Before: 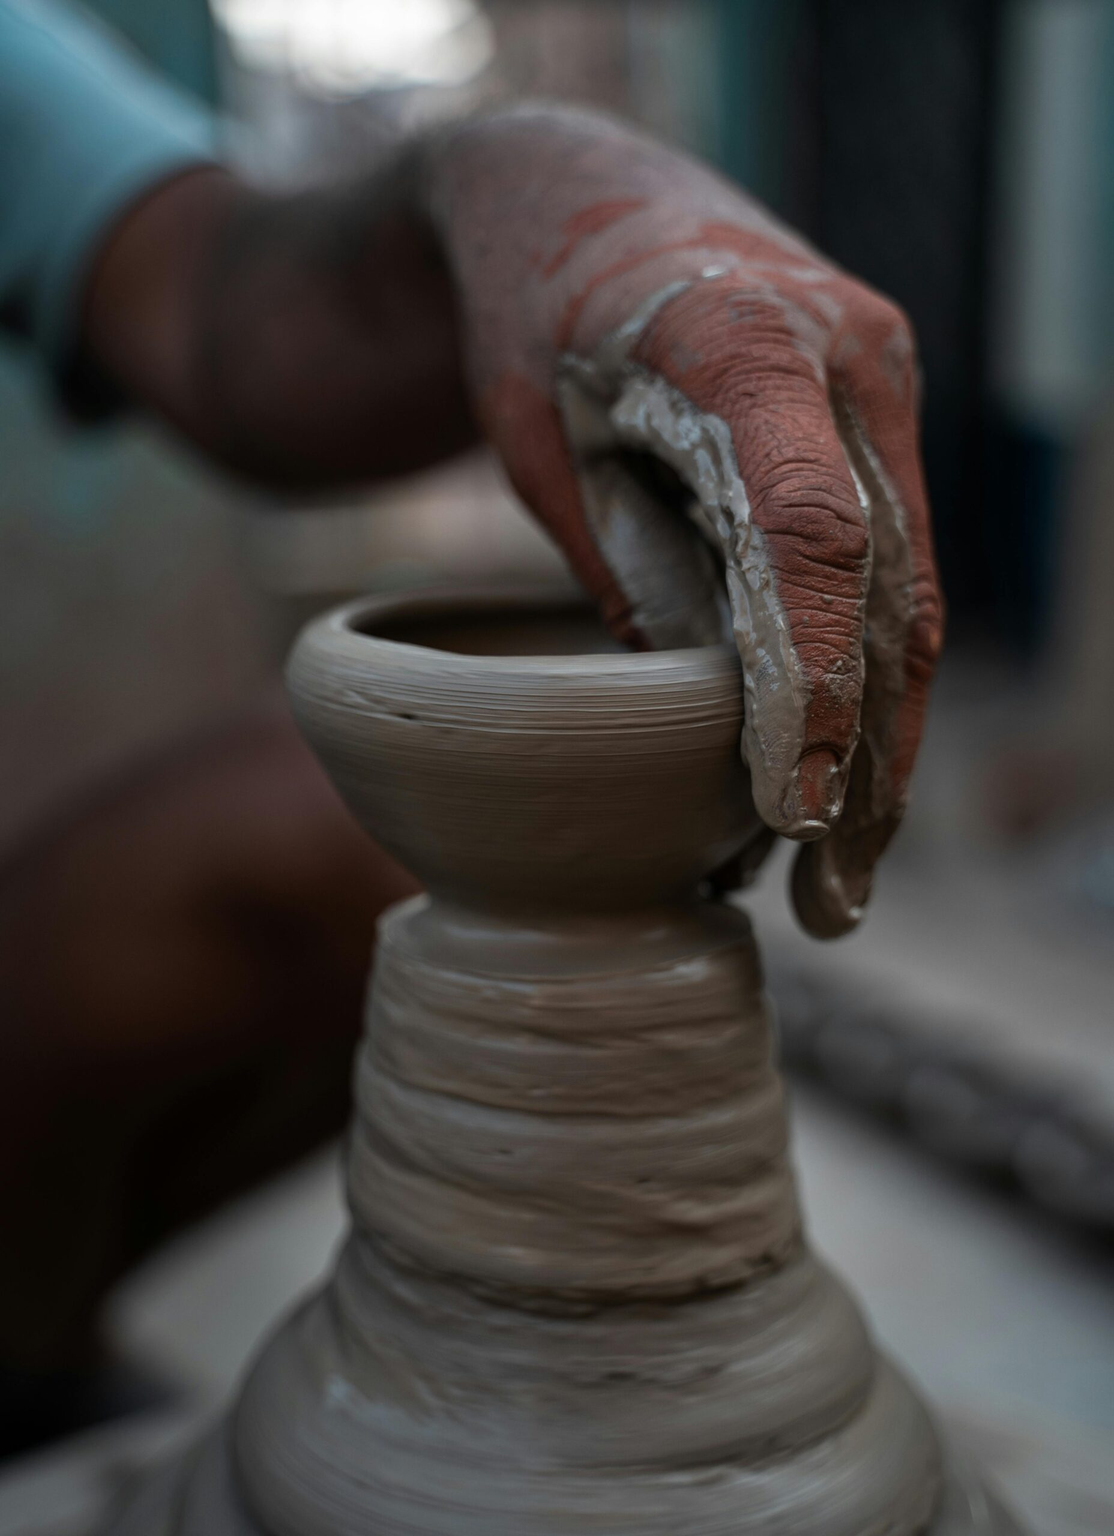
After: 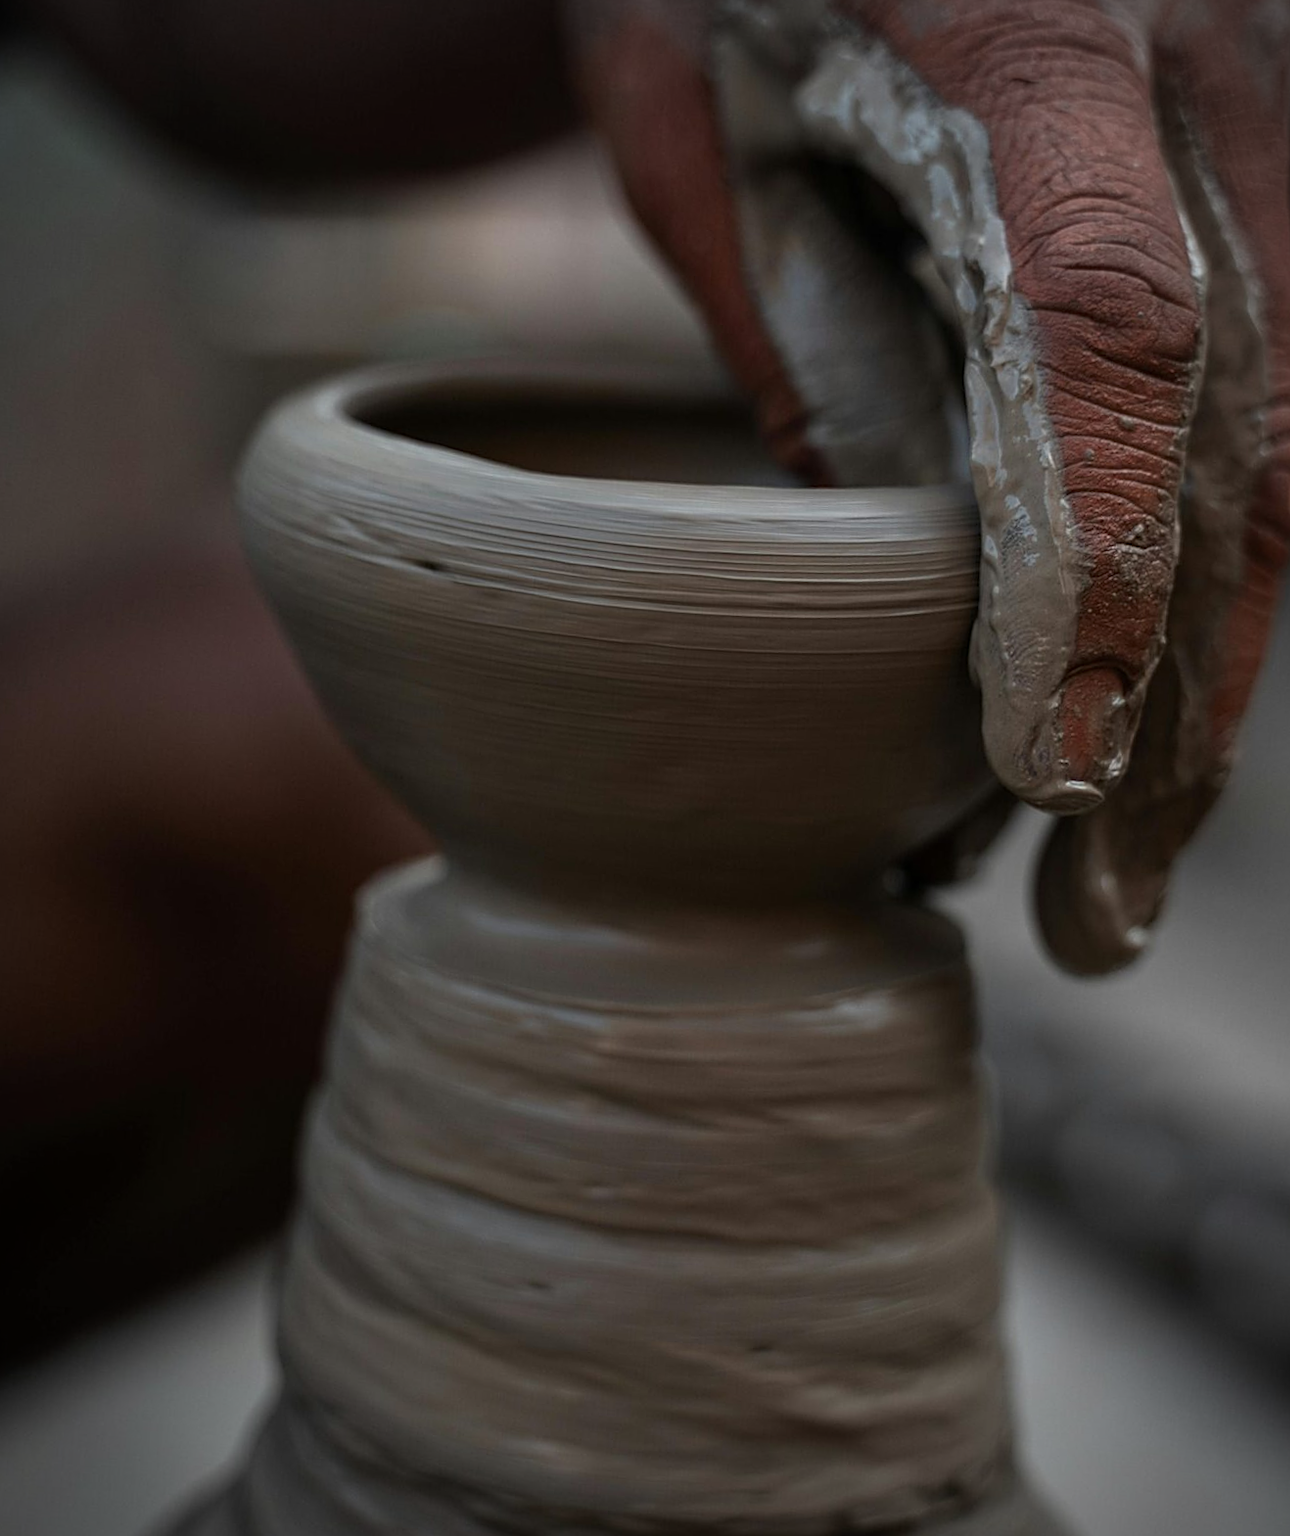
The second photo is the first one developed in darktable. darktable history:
crop and rotate: angle -4.05°, left 9.779%, top 20.877%, right 12.433%, bottom 12.006%
sharpen: on, module defaults
vignetting: on, module defaults
